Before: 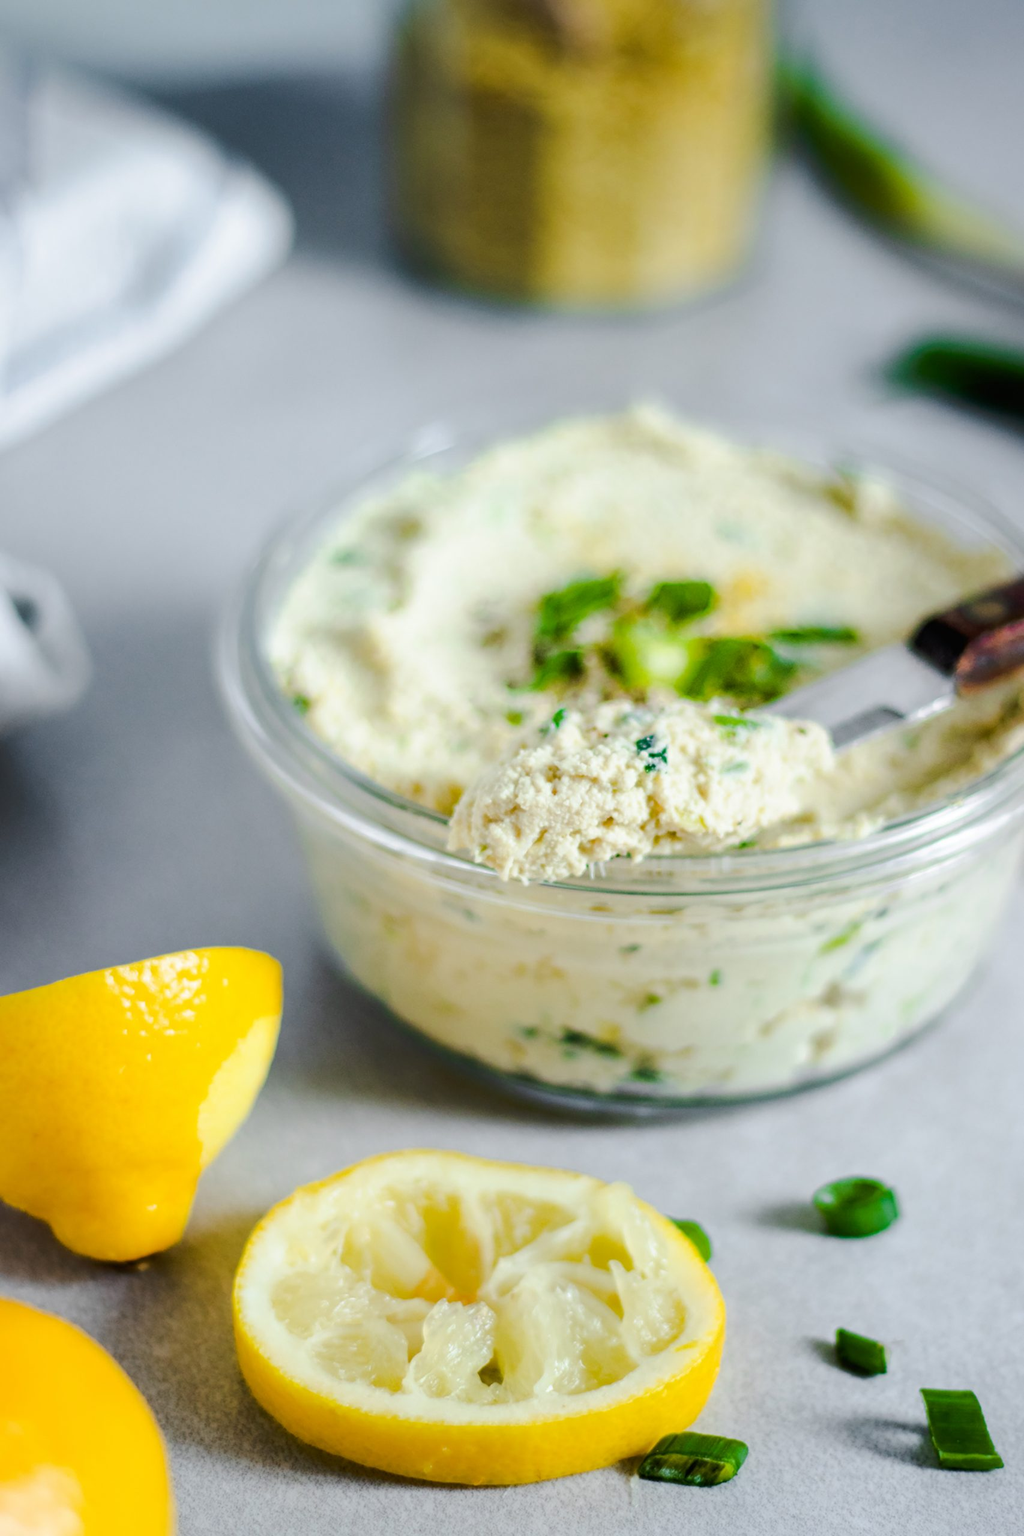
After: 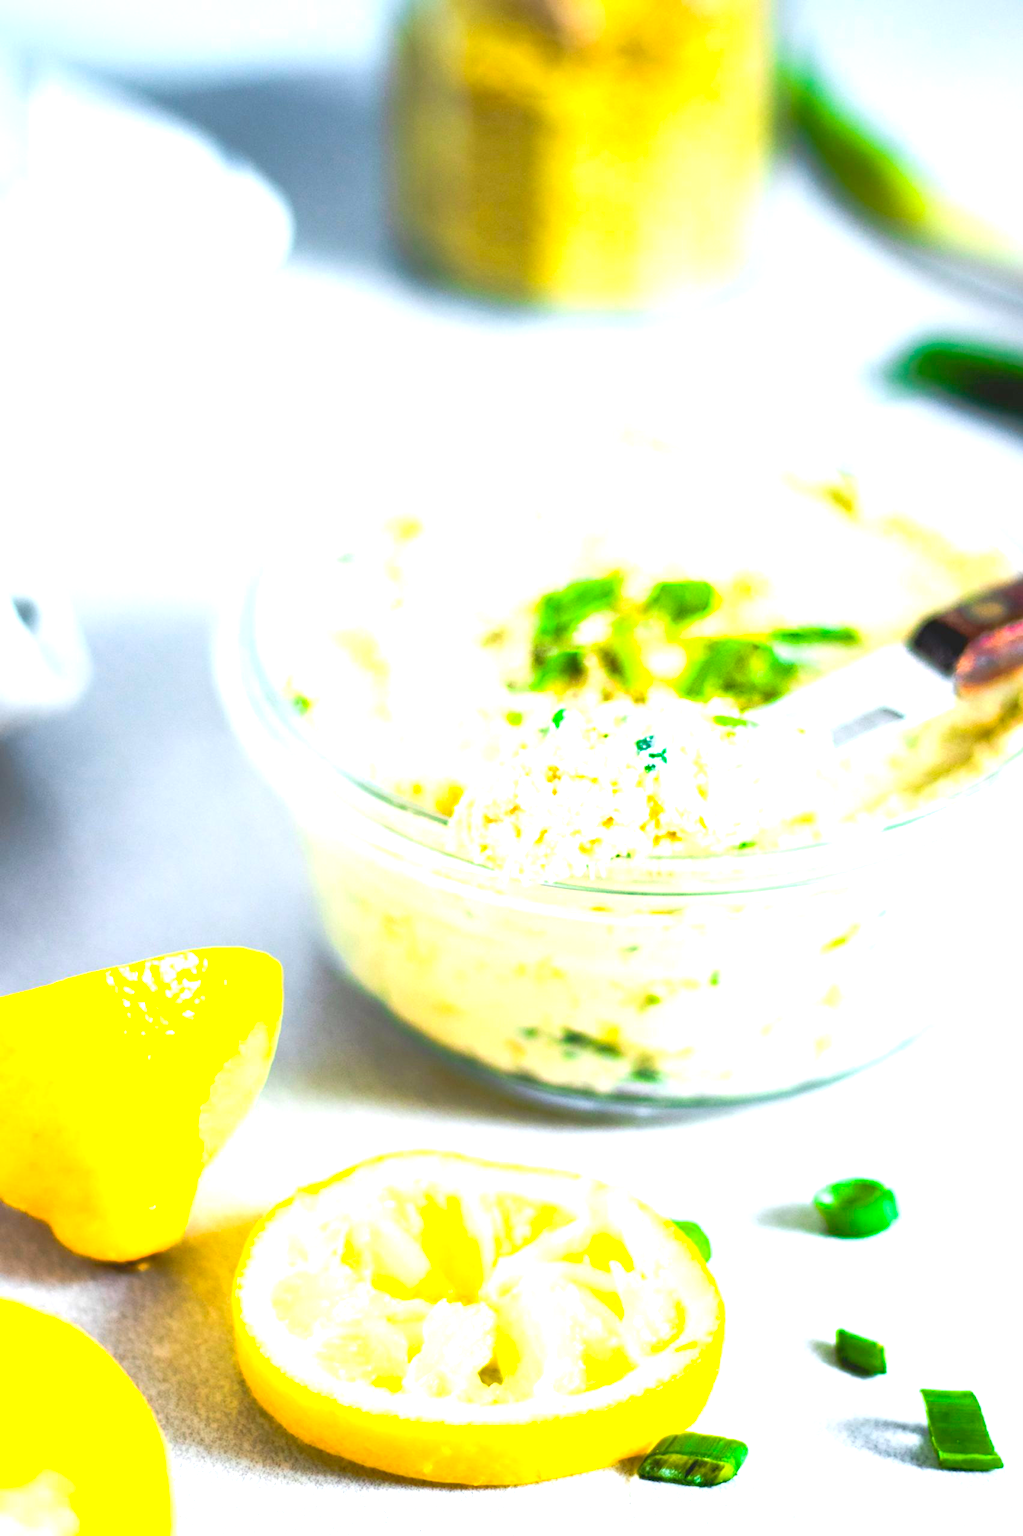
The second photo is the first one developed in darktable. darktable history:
exposure: exposure 2 EV, compensate highlight preservation false
contrast brightness saturation: contrast -0.19, saturation 0.19
